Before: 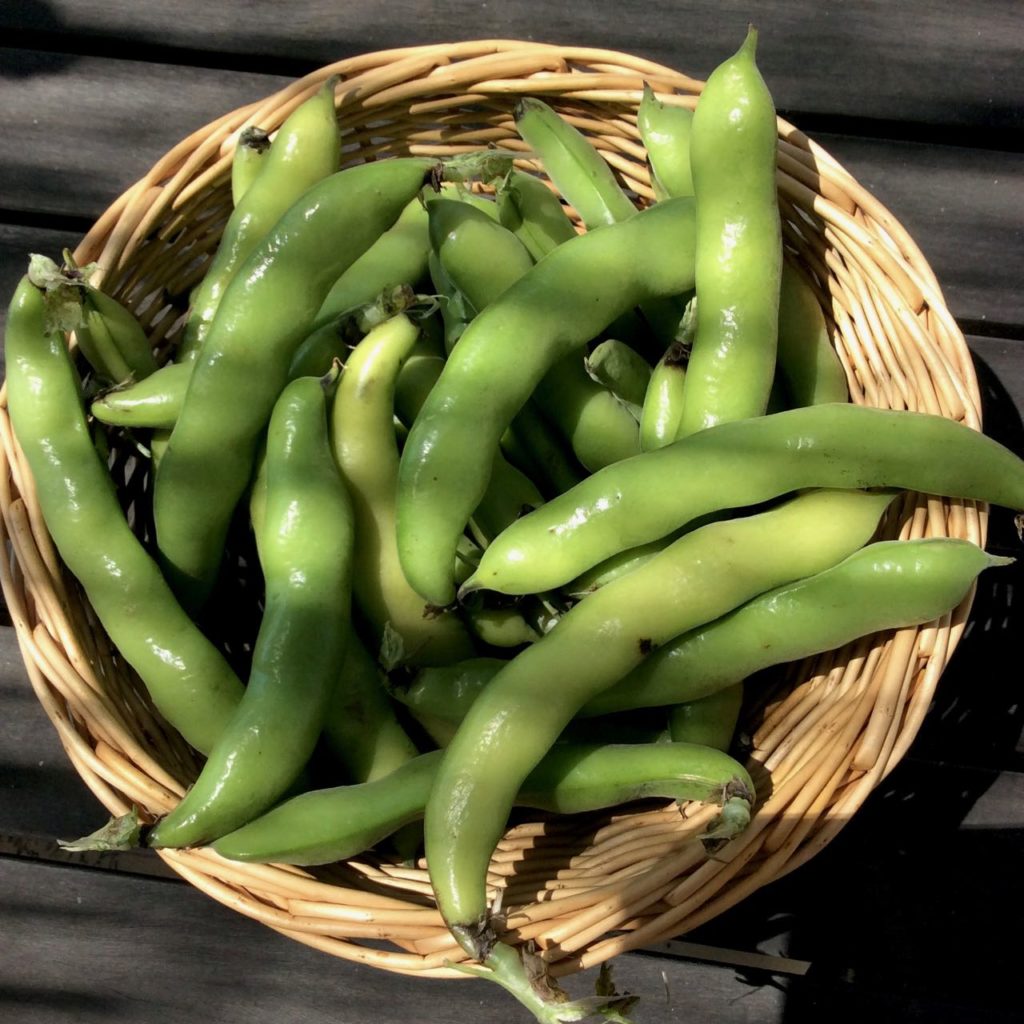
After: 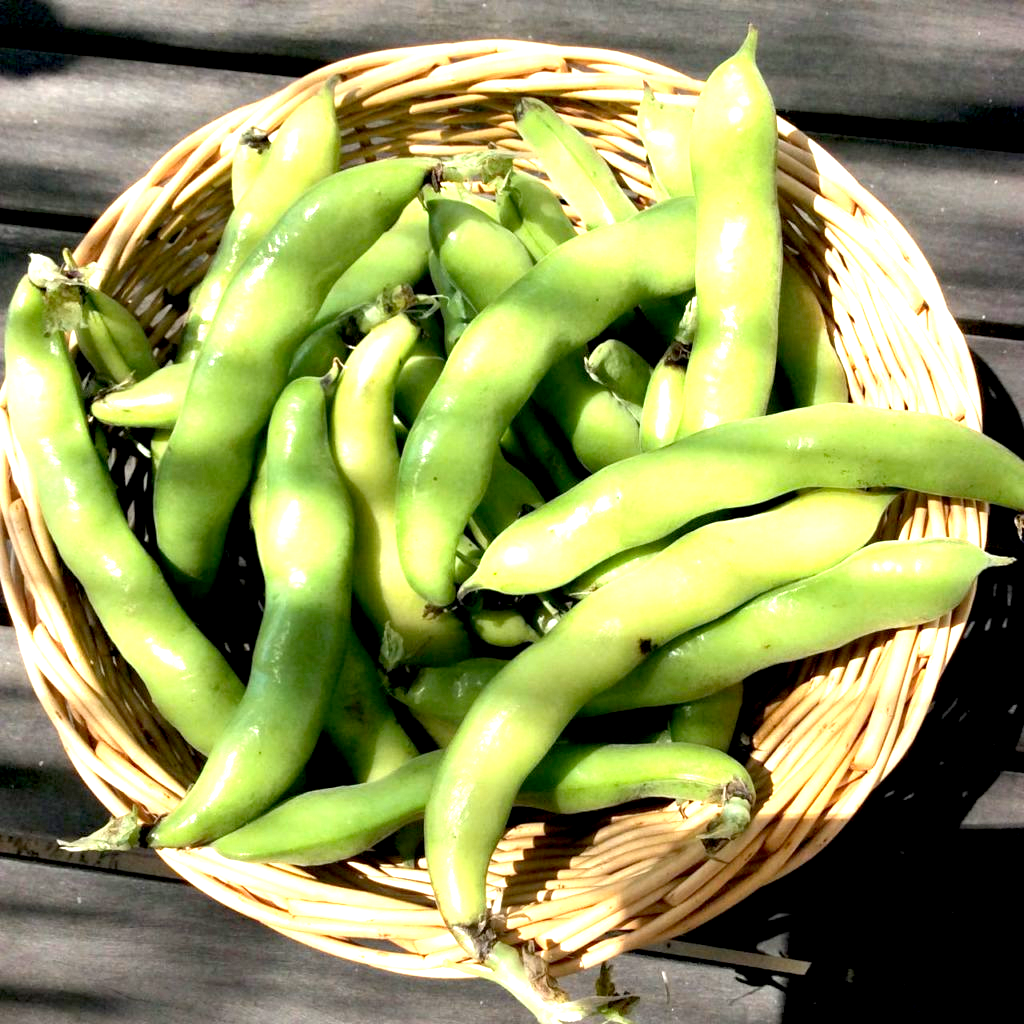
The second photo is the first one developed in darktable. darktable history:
exposure: black level correction 0, exposure 1.673 EV, compensate highlight preservation false
